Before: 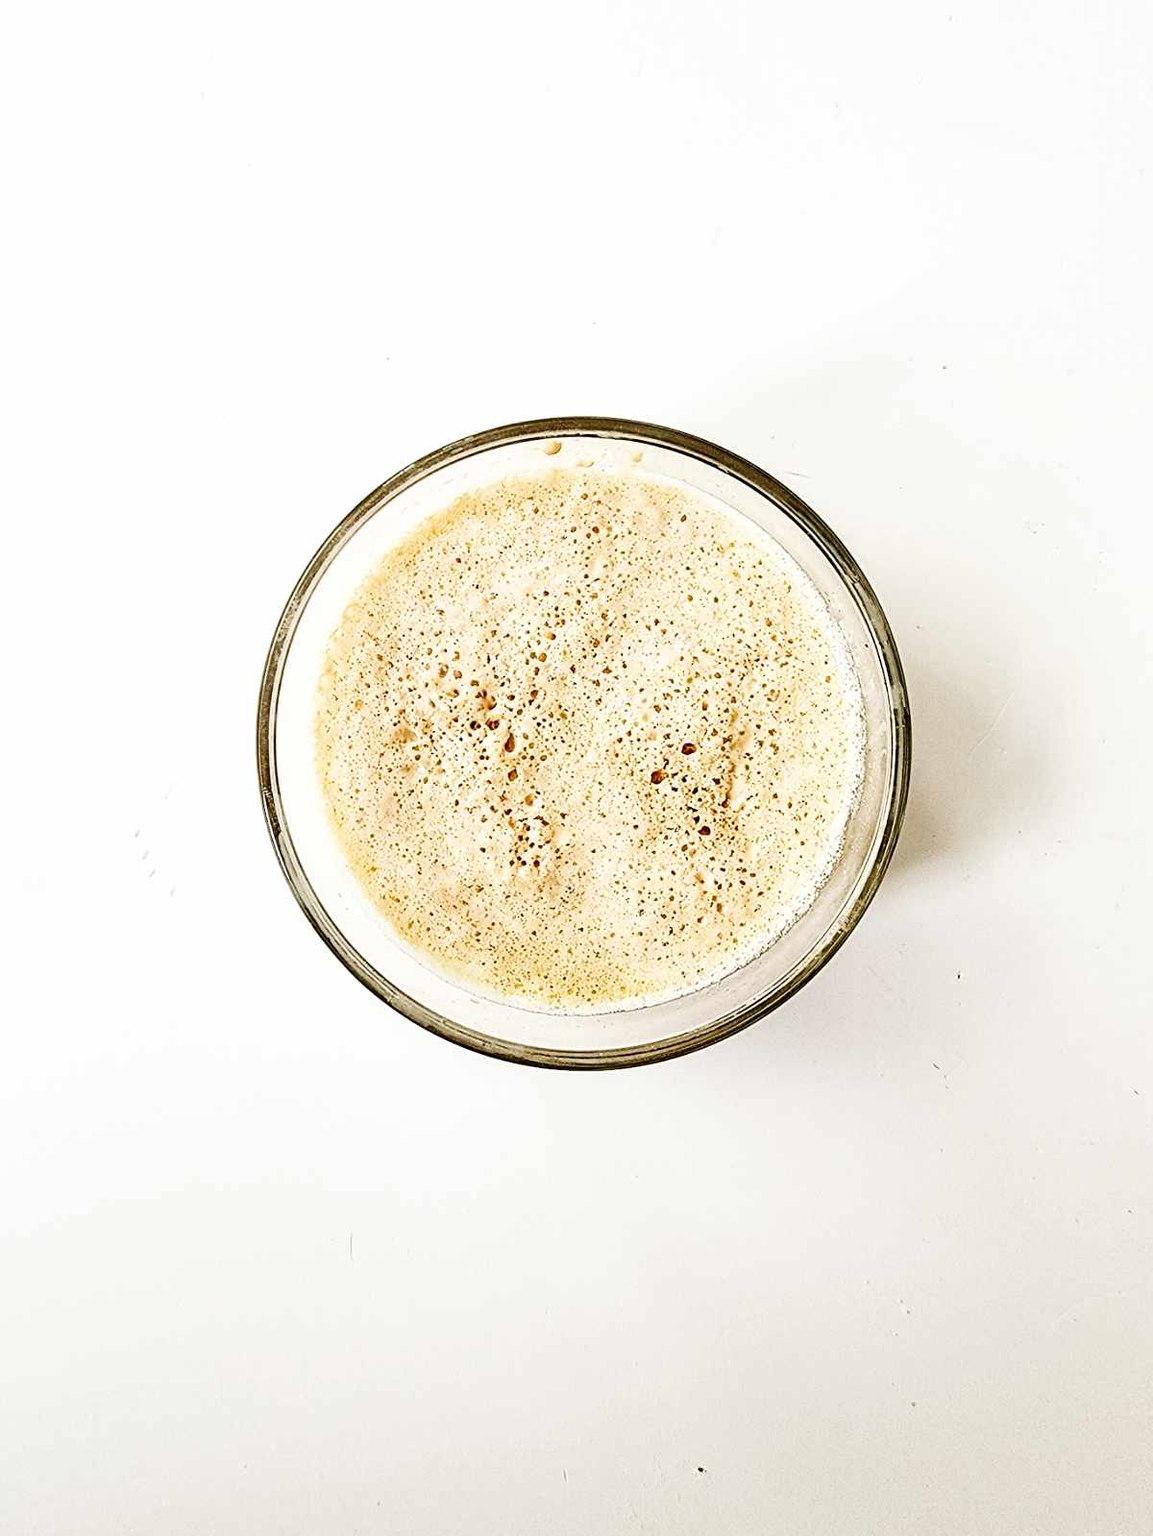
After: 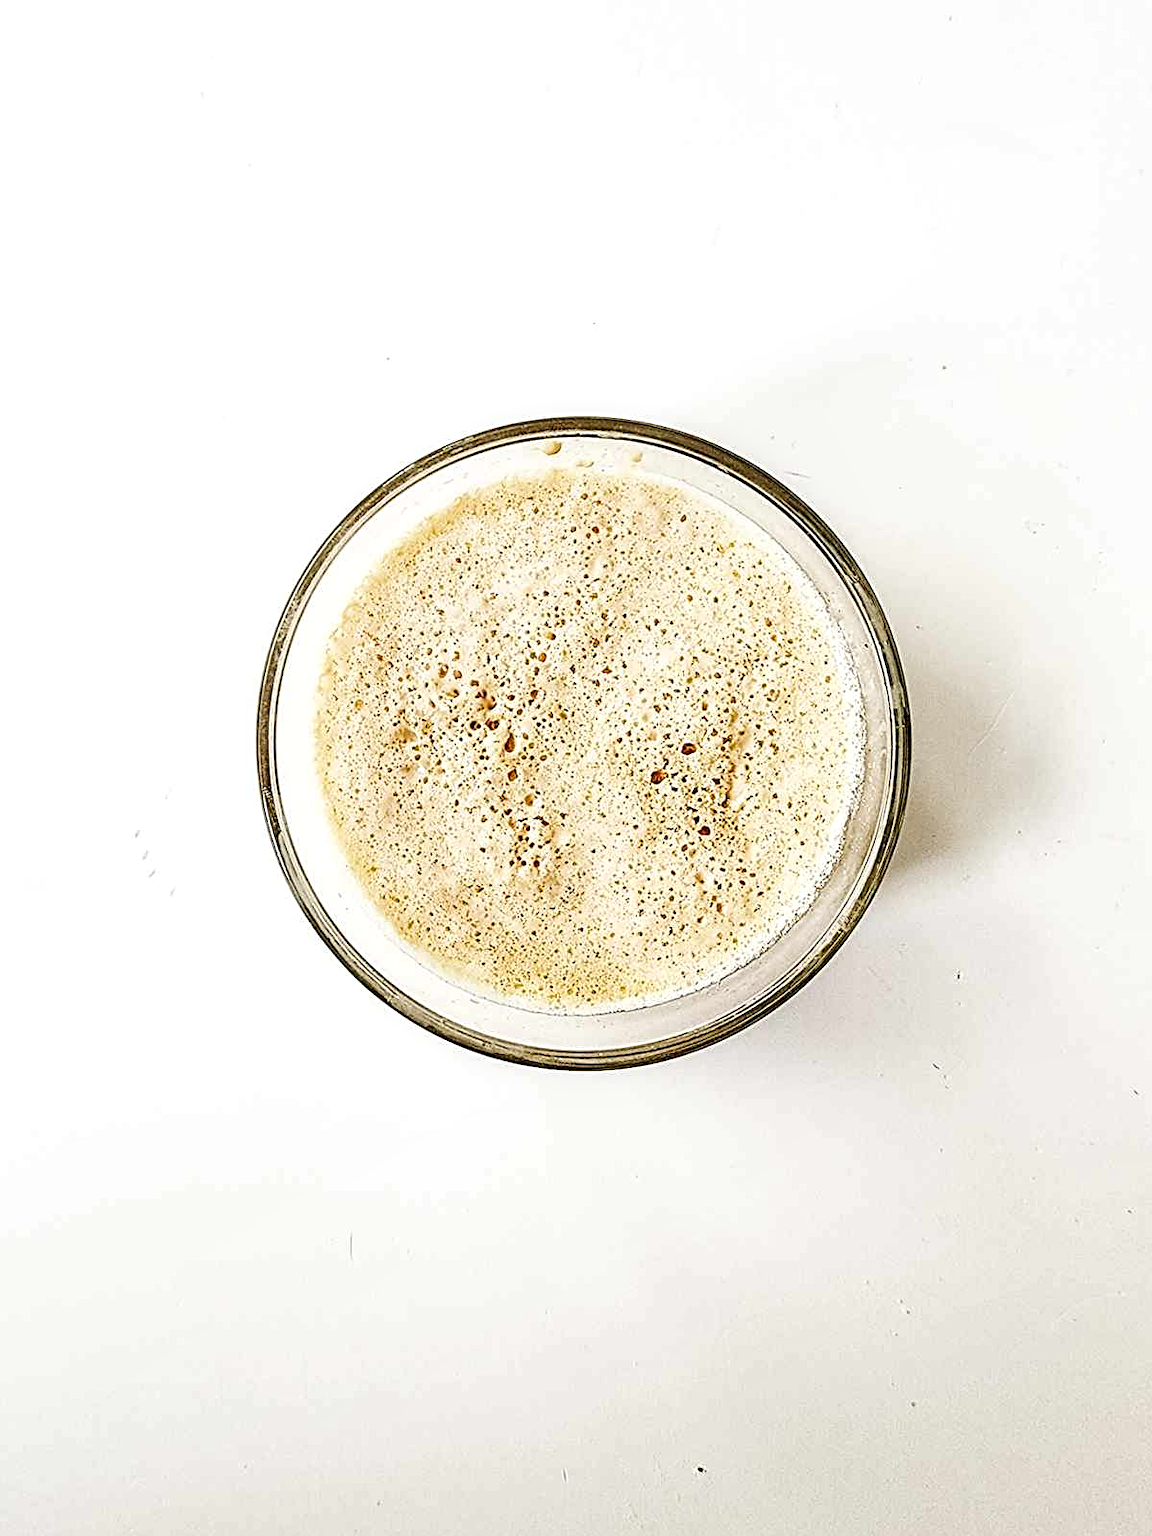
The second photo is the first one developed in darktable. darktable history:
sharpen: radius 2.517, amount 0.328
local contrast: detail 130%
tone equalizer: edges refinement/feathering 500, mask exposure compensation -1.57 EV, preserve details no
